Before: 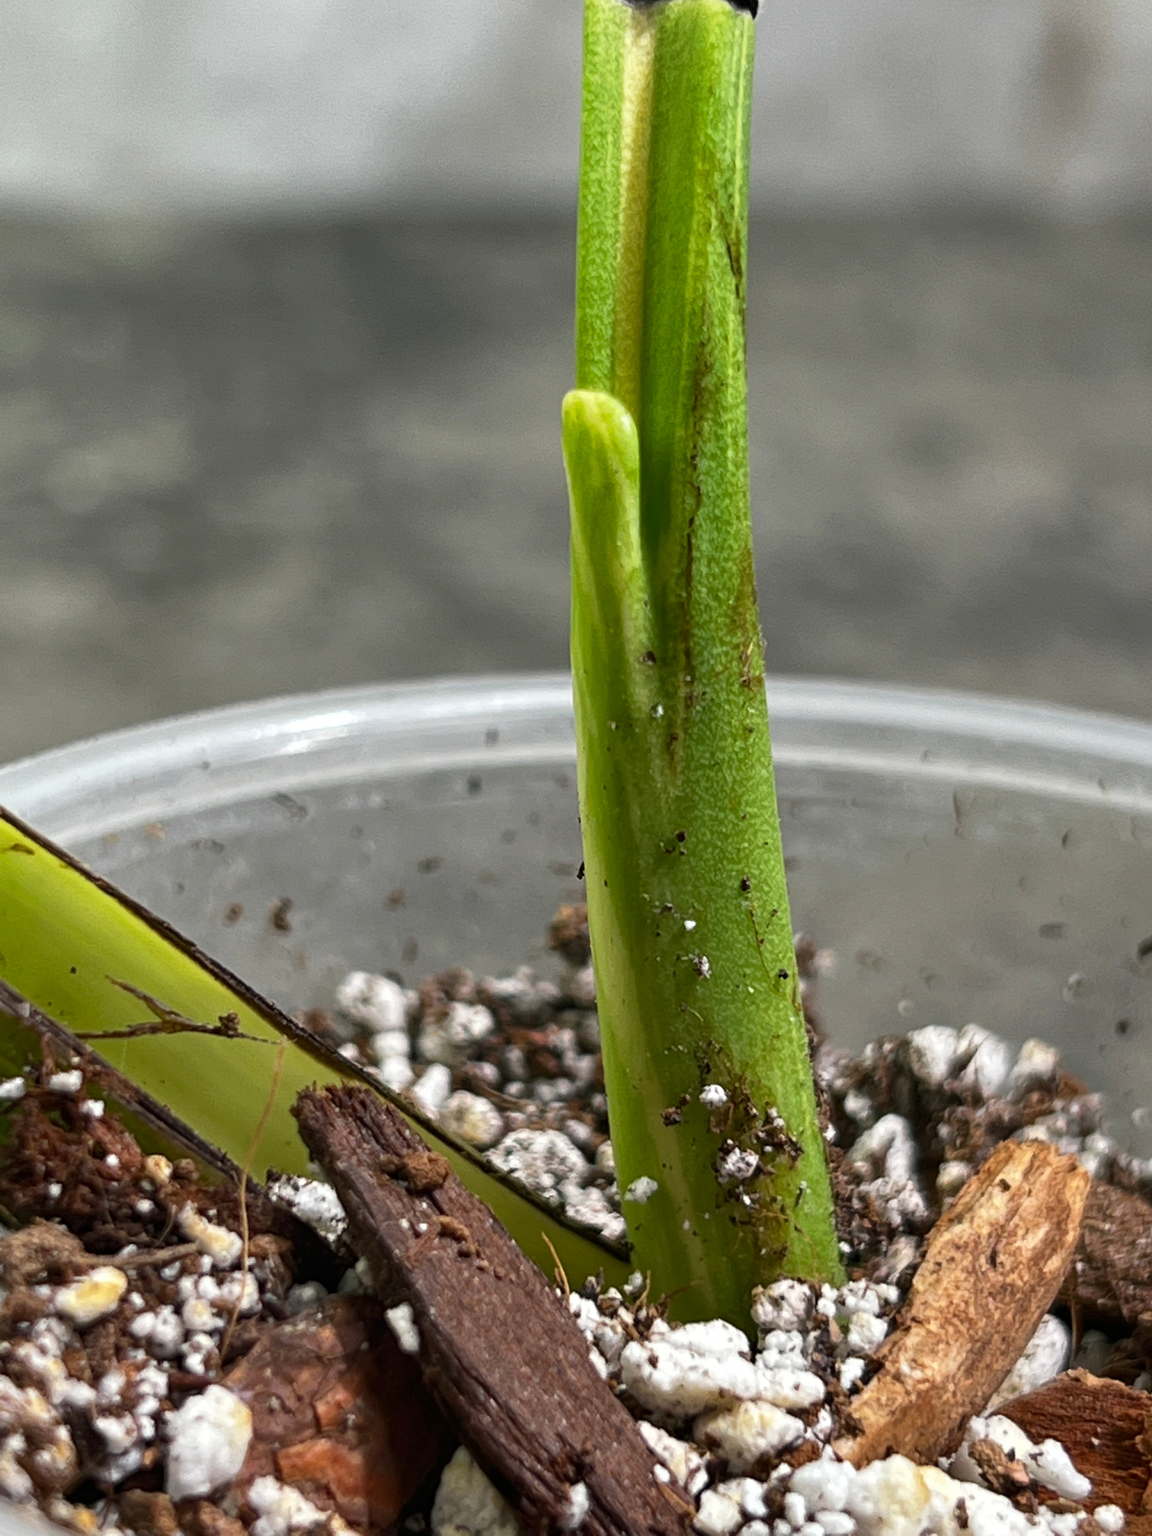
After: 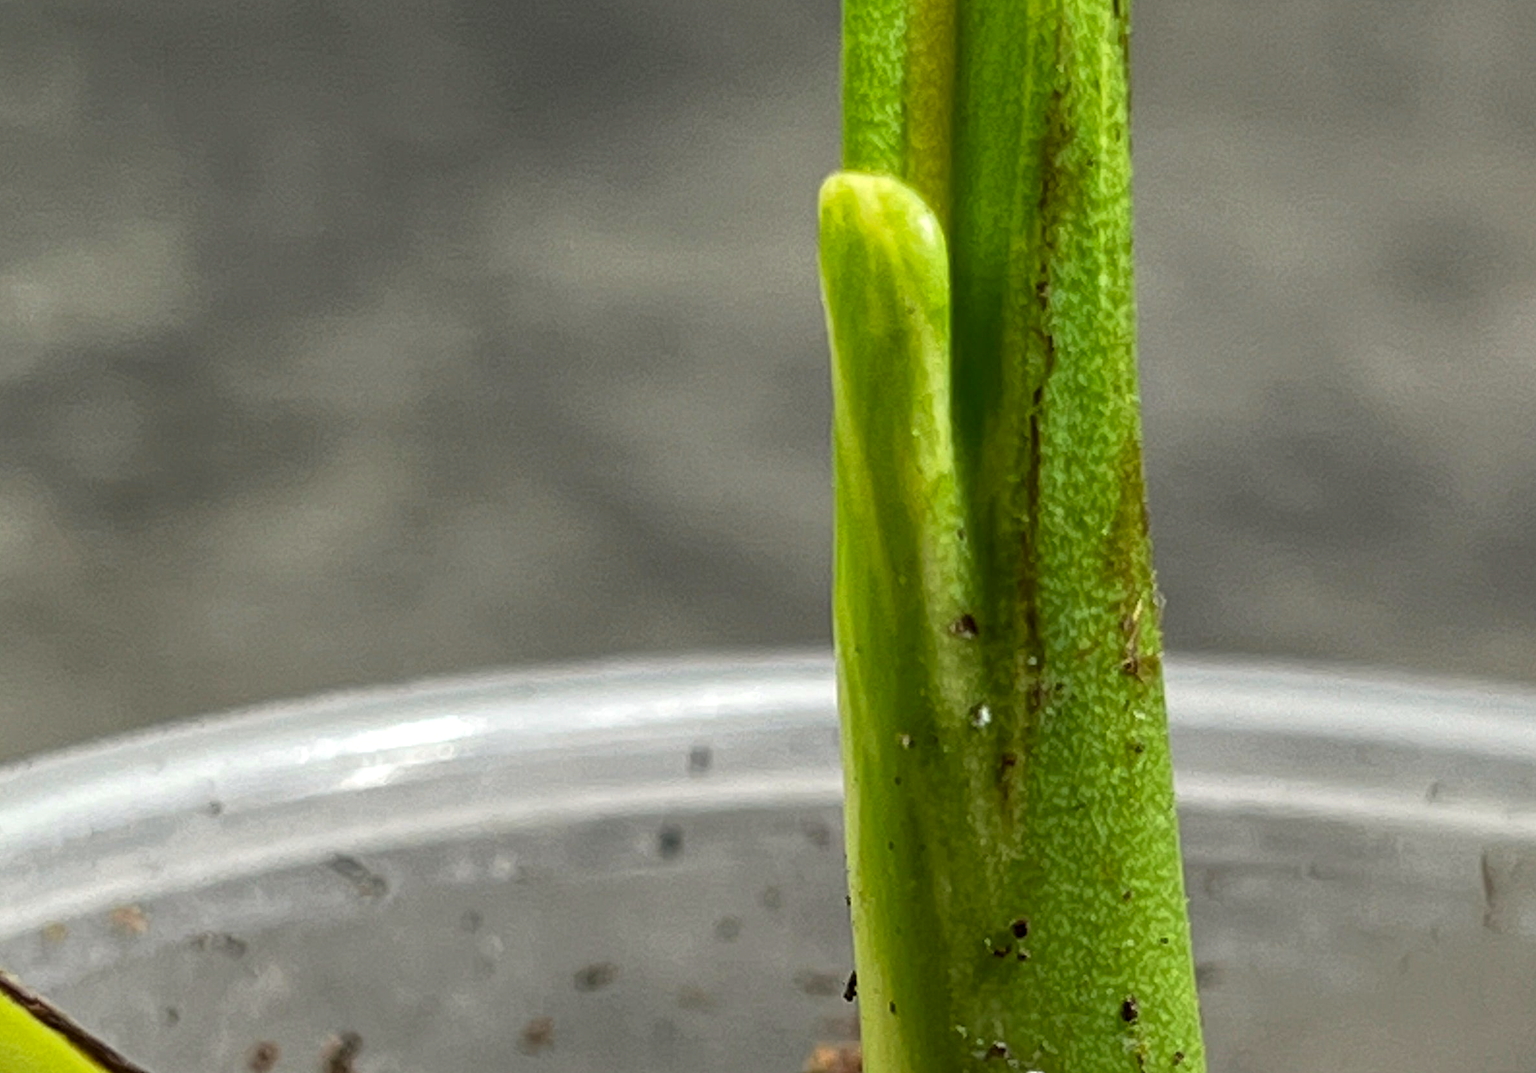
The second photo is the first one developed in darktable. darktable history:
contrast brightness saturation: saturation 0.102
local contrast: highlights 102%, shadows 101%, detail 119%, midtone range 0.2
crop: left 6.861%, top 18.792%, right 14.428%, bottom 39.961%
color correction: highlights b* 3.05
